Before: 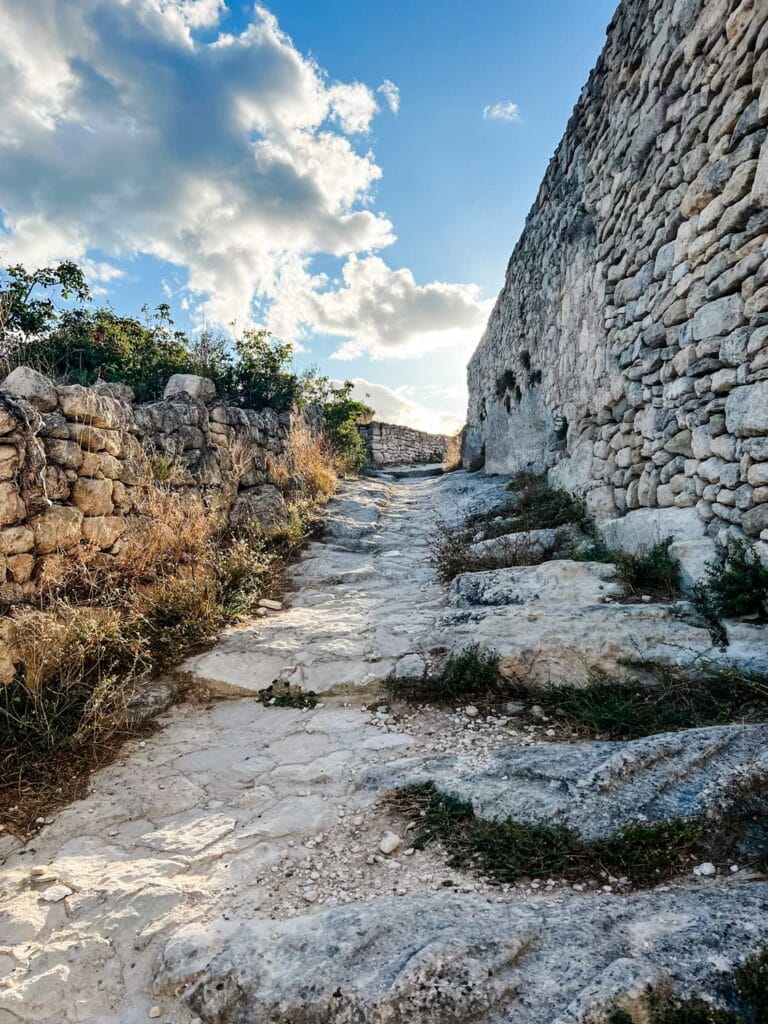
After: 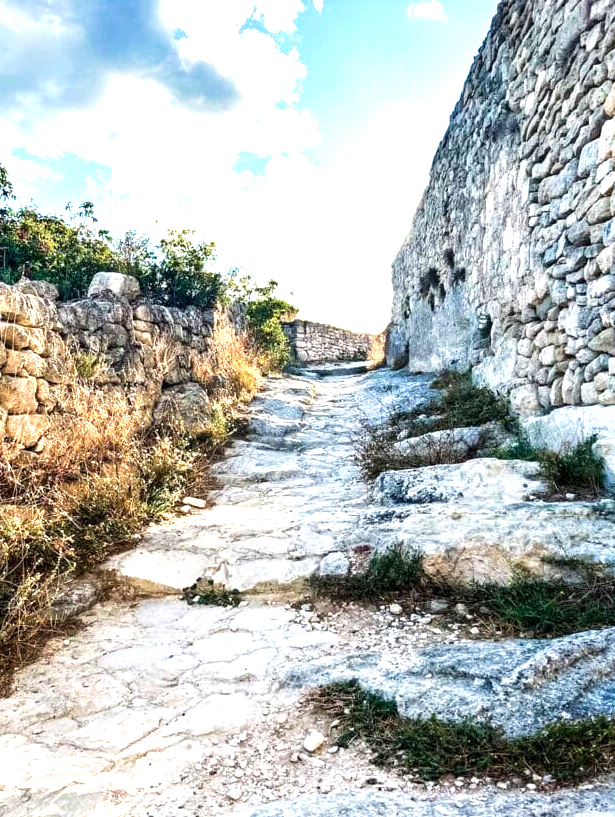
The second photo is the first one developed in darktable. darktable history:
exposure: black level correction 0, exposure 1.2 EV, compensate highlight preservation false
velvia: on, module defaults
crop and rotate: left 9.998%, top 10.031%, right 9.897%, bottom 10.105%
local contrast: highlights 106%, shadows 102%, detail 119%, midtone range 0.2
